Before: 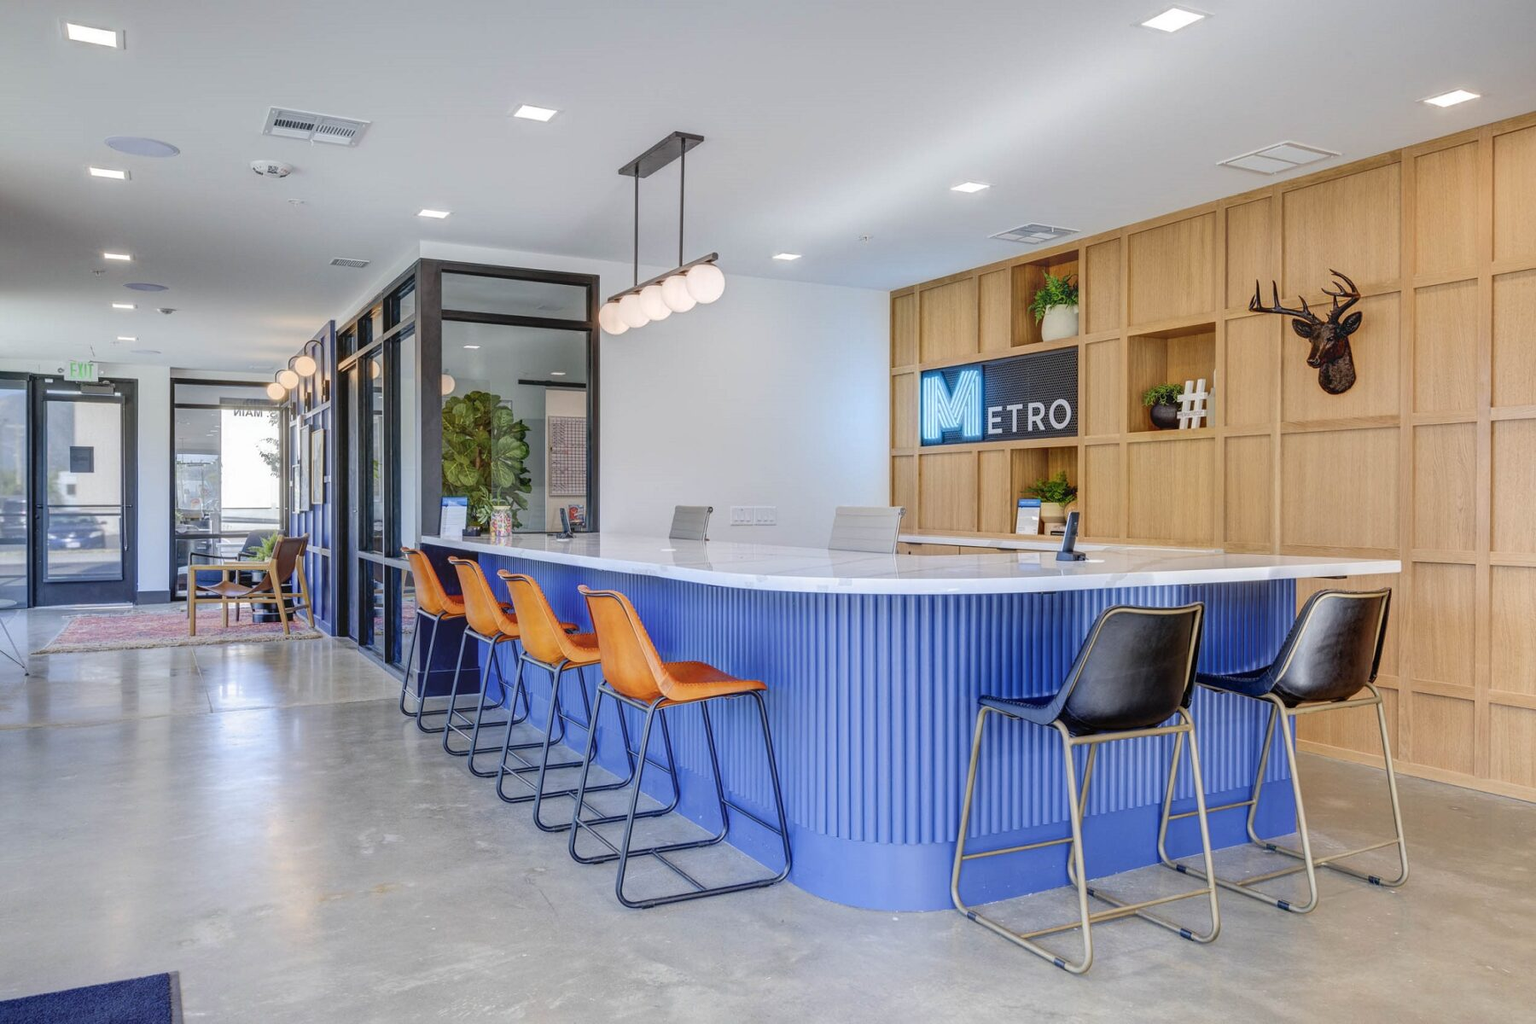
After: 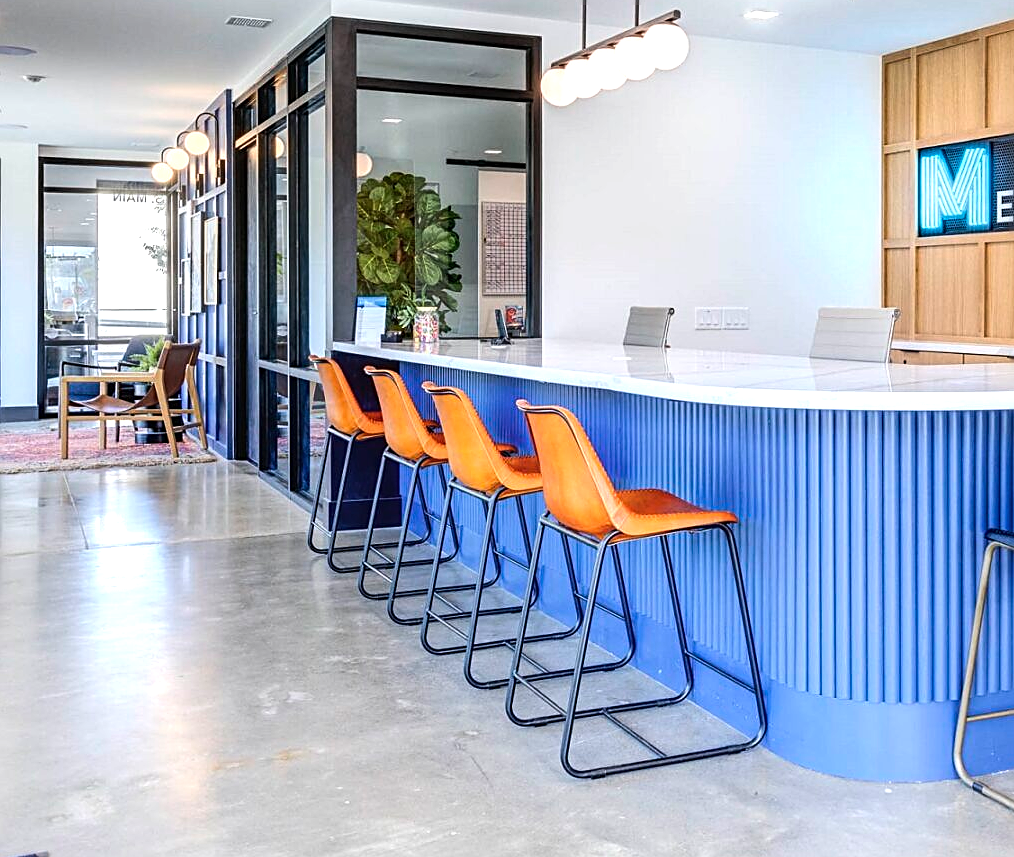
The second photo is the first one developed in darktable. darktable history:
crop: left 8.966%, top 23.852%, right 34.699%, bottom 4.703%
tone equalizer: -8 EV -0.75 EV, -7 EV -0.7 EV, -6 EV -0.6 EV, -5 EV -0.4 EV, -3 EV 0.4 EV, -2 EV 0.6 EV, -1 EV 0.7 EV, +0 EV 0.75 EV, edges refinement/feathering 500, mask exposure compensation -1.57 EV, preserve details no
sharpen: on, module defaults
